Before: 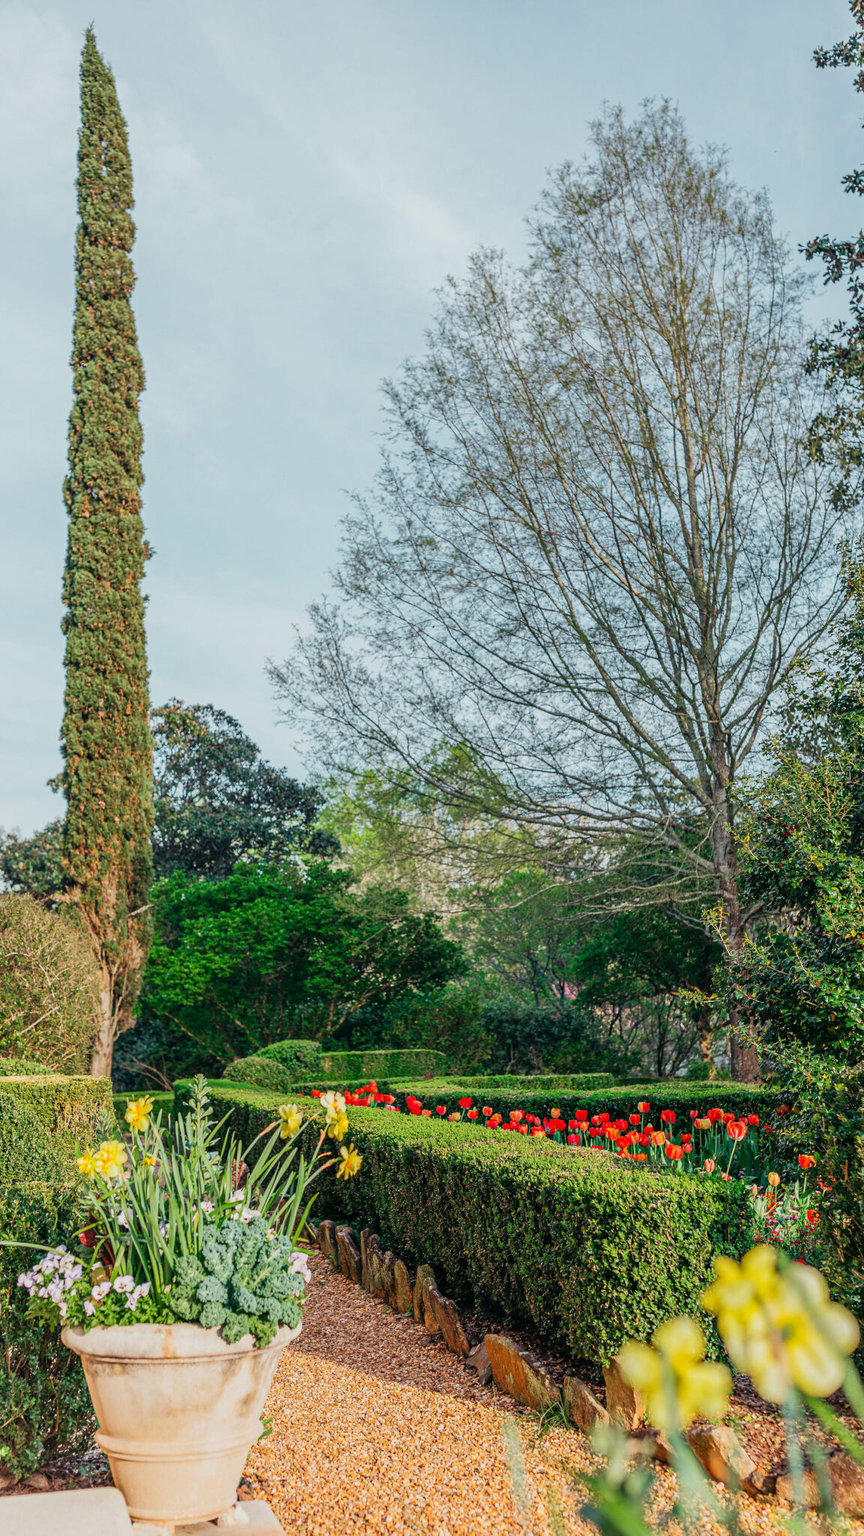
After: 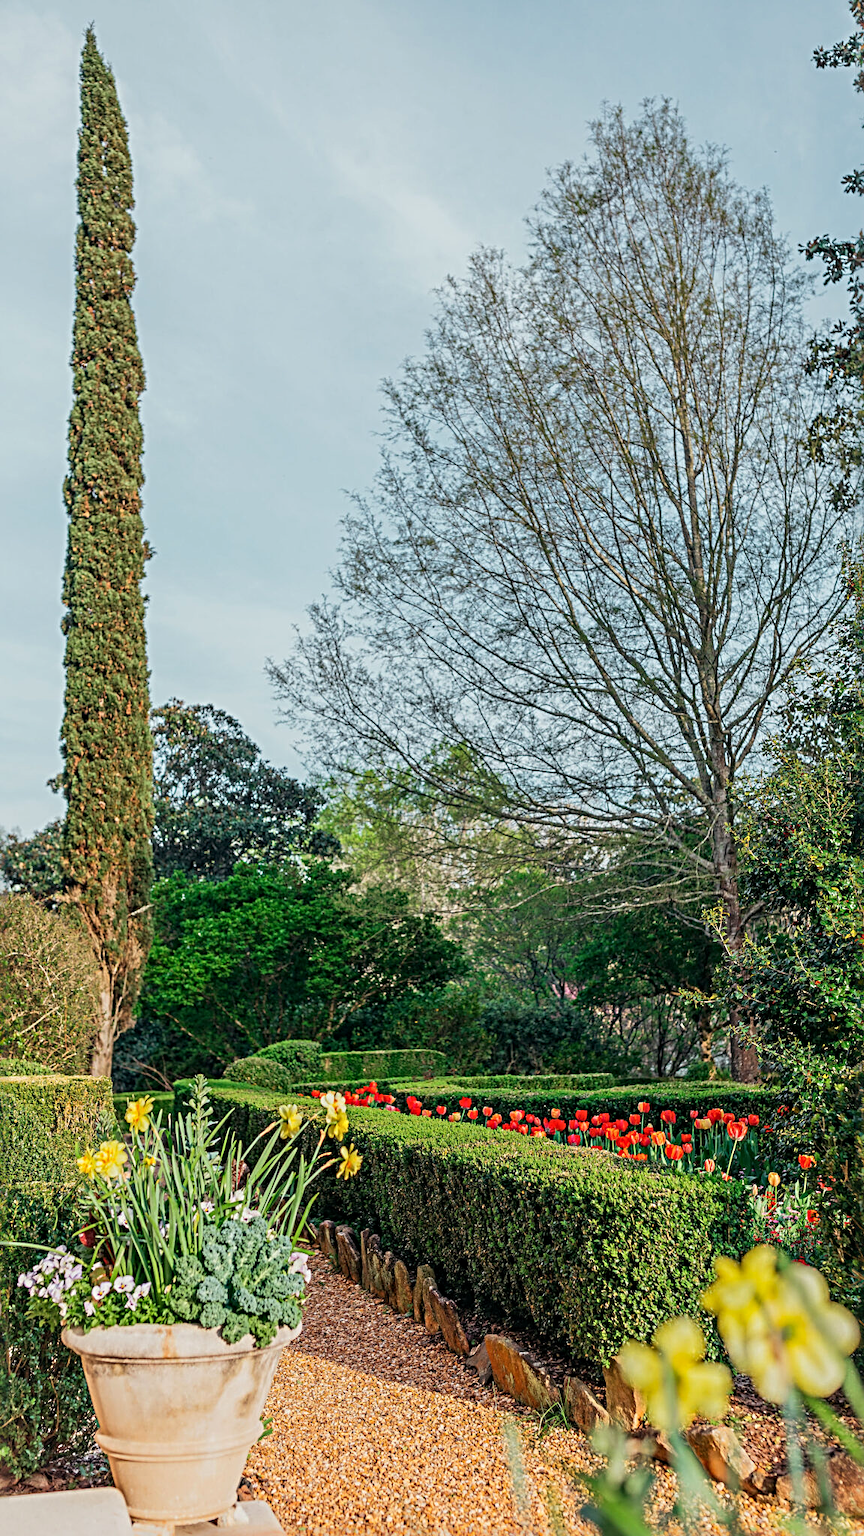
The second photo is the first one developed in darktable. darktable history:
base curve: curves: ch0 [(0, 0) (0.303, 0.277) (1, 1)], preserve colors none
sharpen: radius 4.852
